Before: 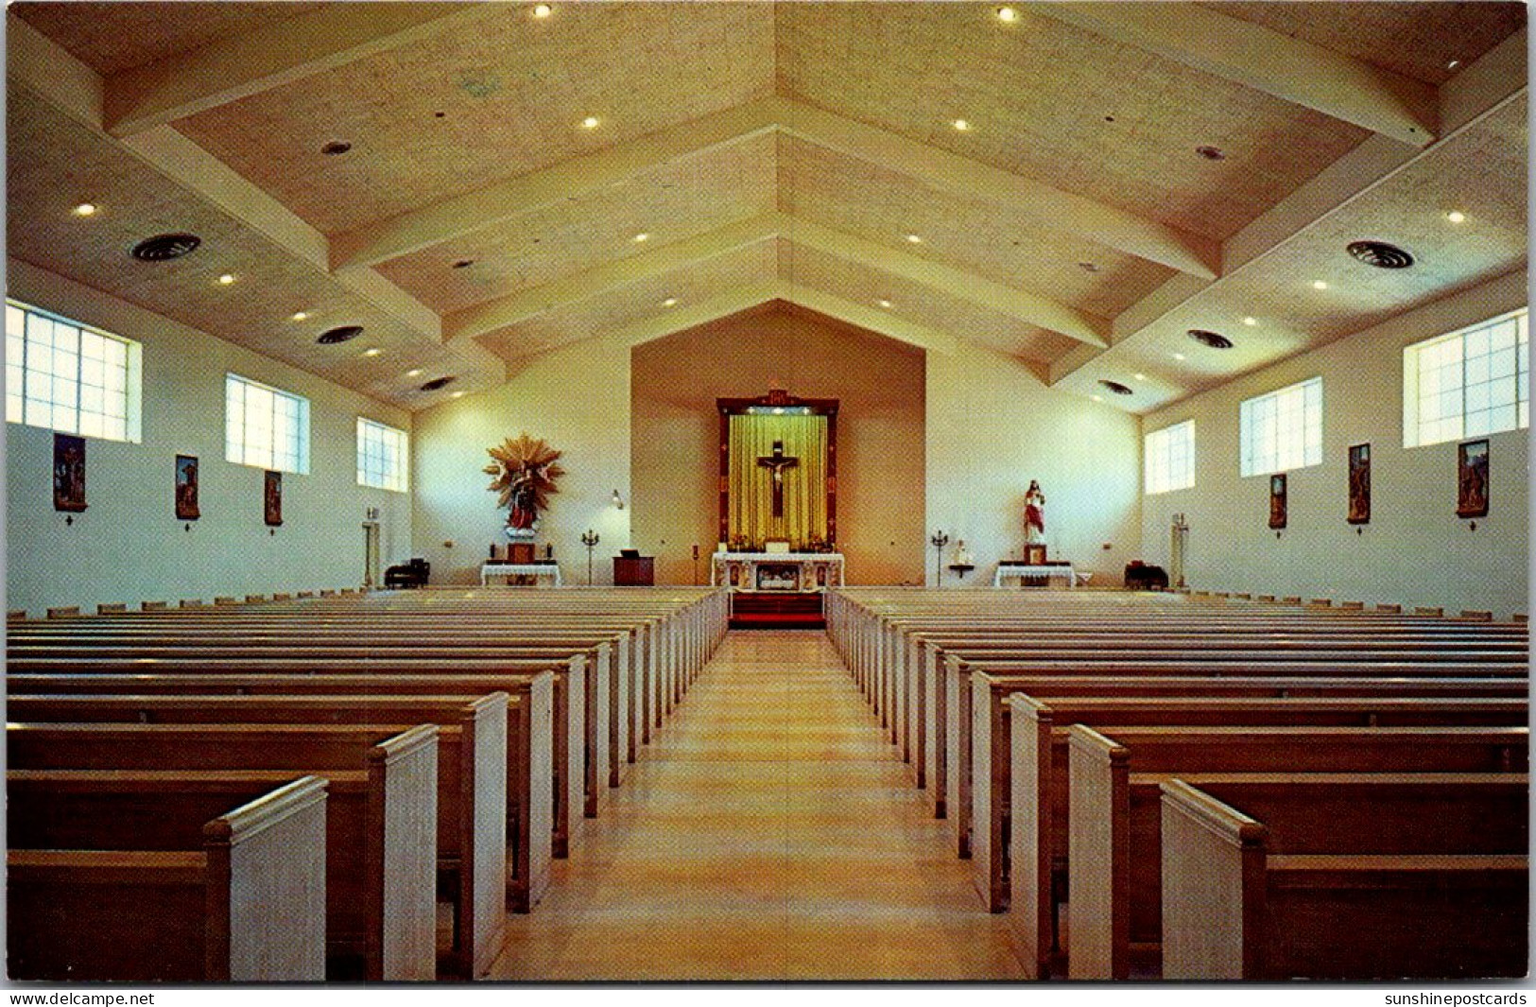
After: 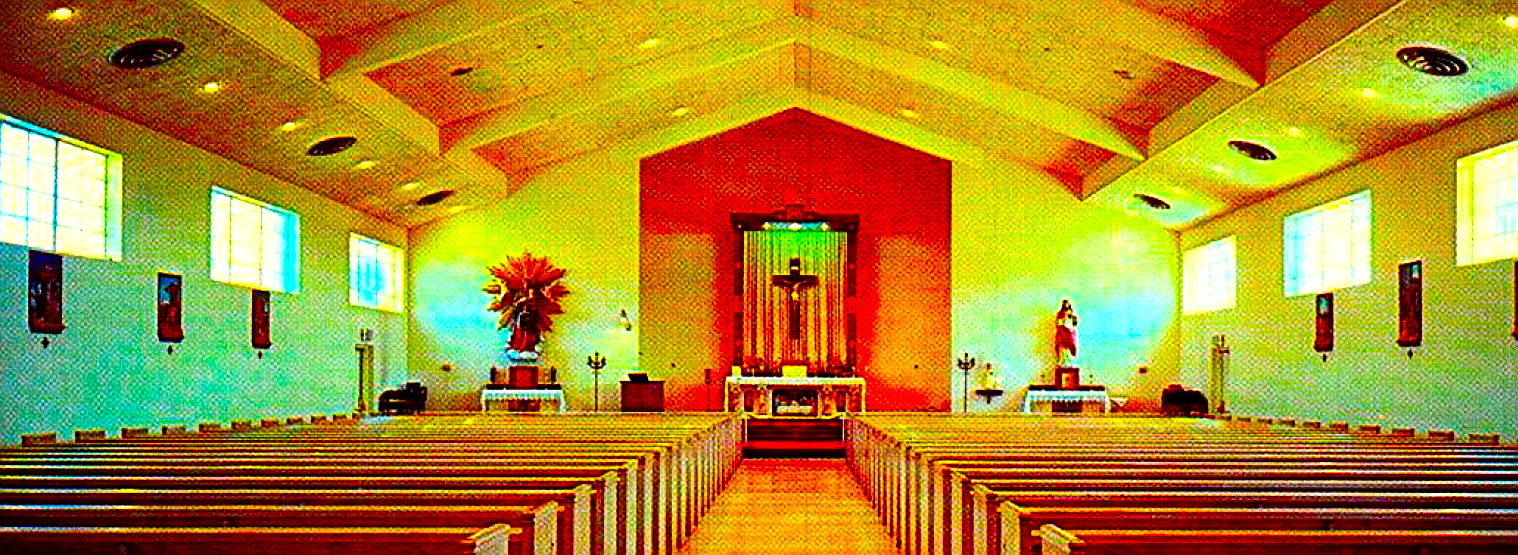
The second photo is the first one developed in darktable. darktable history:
sharpen: on, module defaults
vignetting: fall-off start 100.32%, brightness -0.213, width/height ratio 1.325
crop: left 1.777%, top 19.56%, right 4.757%, bottom 28.326%
color correction: highlights b* -0.062, saturation 2.99
exposure: compensate exposure bias true, compensate highlight preservation false
tone equalizer: -8 EV -0.752 EV, -7 EV -0.687 EV, -6 EV -0.568 EV, -5 EV -0.389 EV, -3 EV 0.368 EV, -2 EV 0.6 EV, -1 EV 0.698 EV, +0 EV 0.739 EV, edges refinement/feathering 500, mask exposure compensation -1.57 EV, preserve details no
contrast brightness saturation: contrast 0.092, saturation 0.277
local contrast: highlights 102%, shadows 100%, detail 119%, midtone range 0.2
